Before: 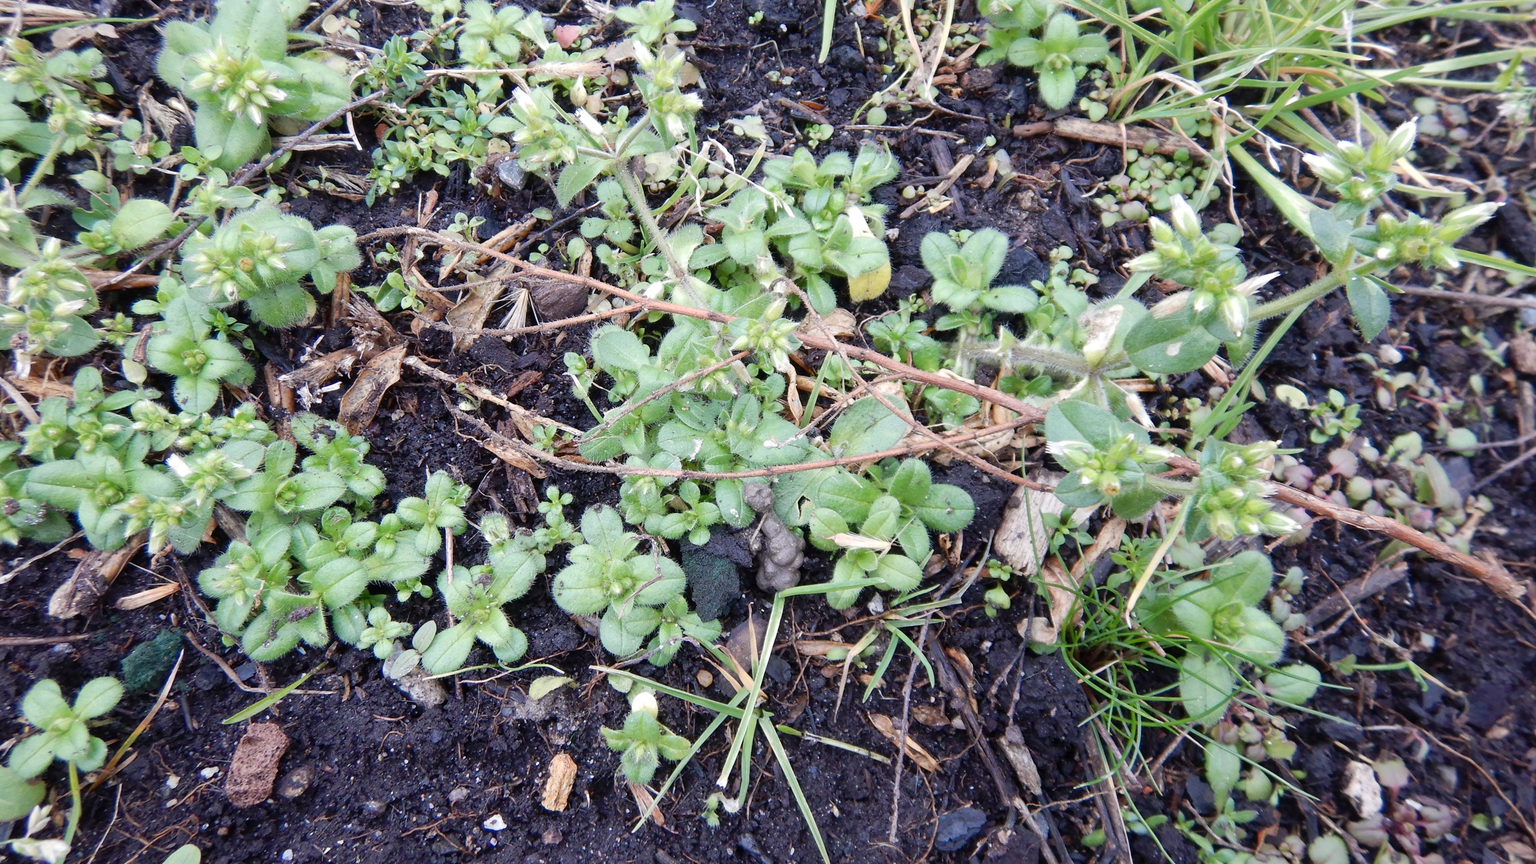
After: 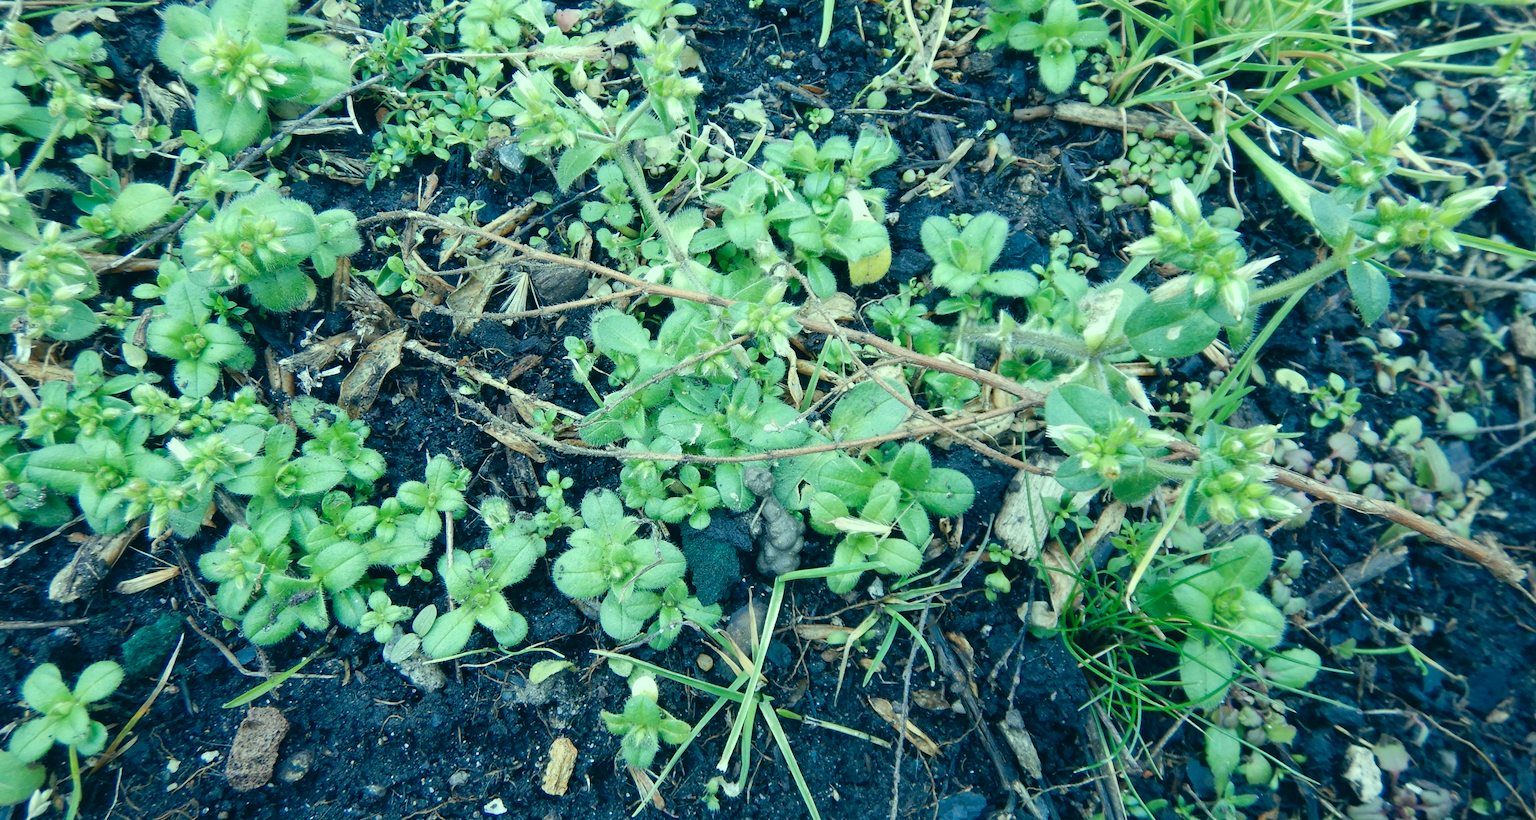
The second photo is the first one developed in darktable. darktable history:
crop and rotate: top 1.952%, bottom 3.036%
color correction: highlights a* -19.48, highlights b* 9.79, shadows a* -20.99, shadows b* -10.75
